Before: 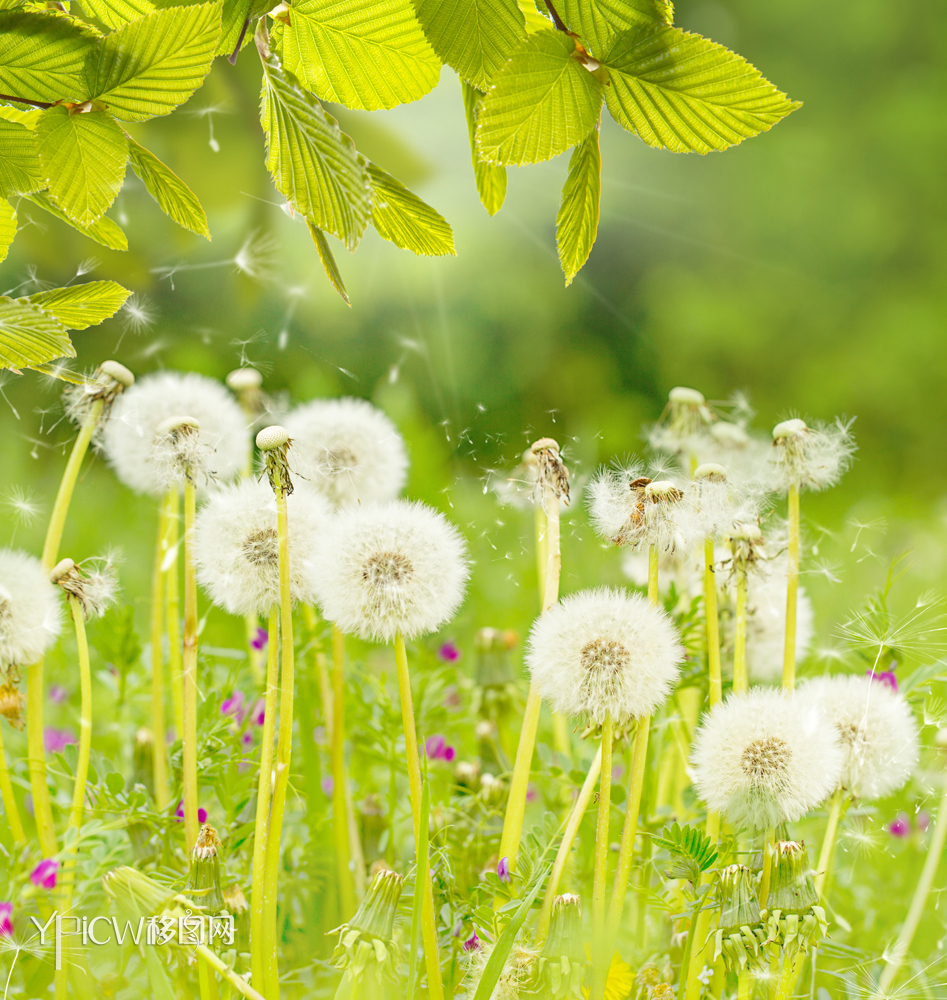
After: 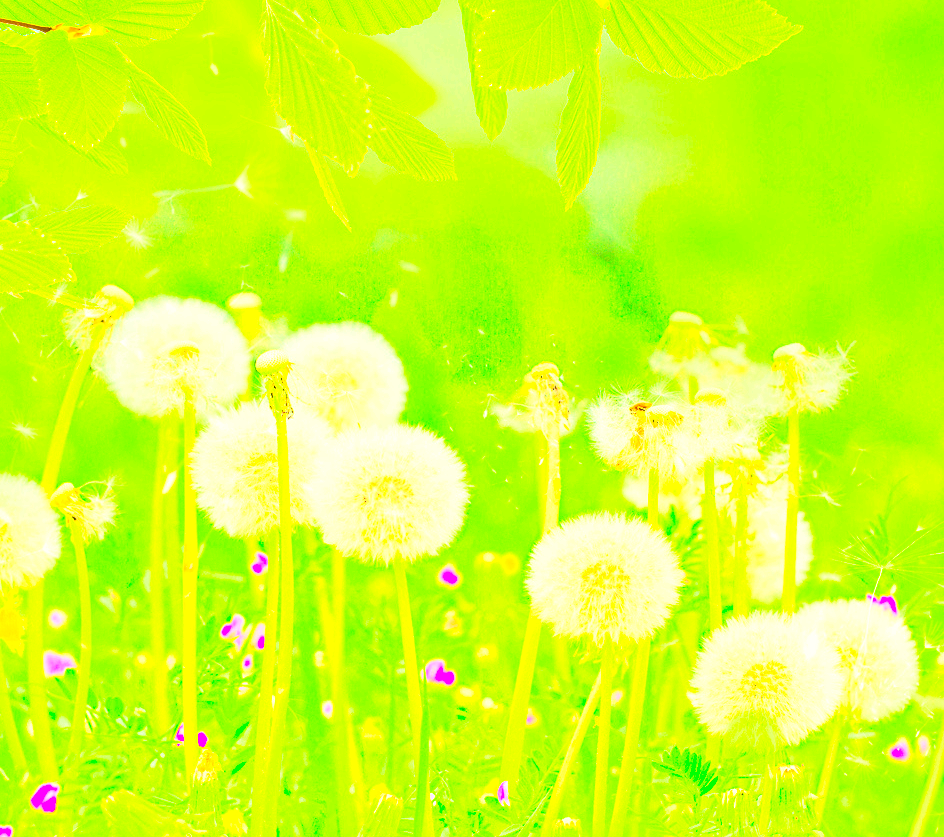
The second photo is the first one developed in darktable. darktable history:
contrast brightness saturation: contrast 1, brightness 1, saturation 1
exposure: black level correction 0, exposure 1.45 EV, compensate exposure bias true, compensate highlight preservation false
crop: top 7.625%, bottom 8.027%
rotate and perspective: crop left 0, crop top 0
